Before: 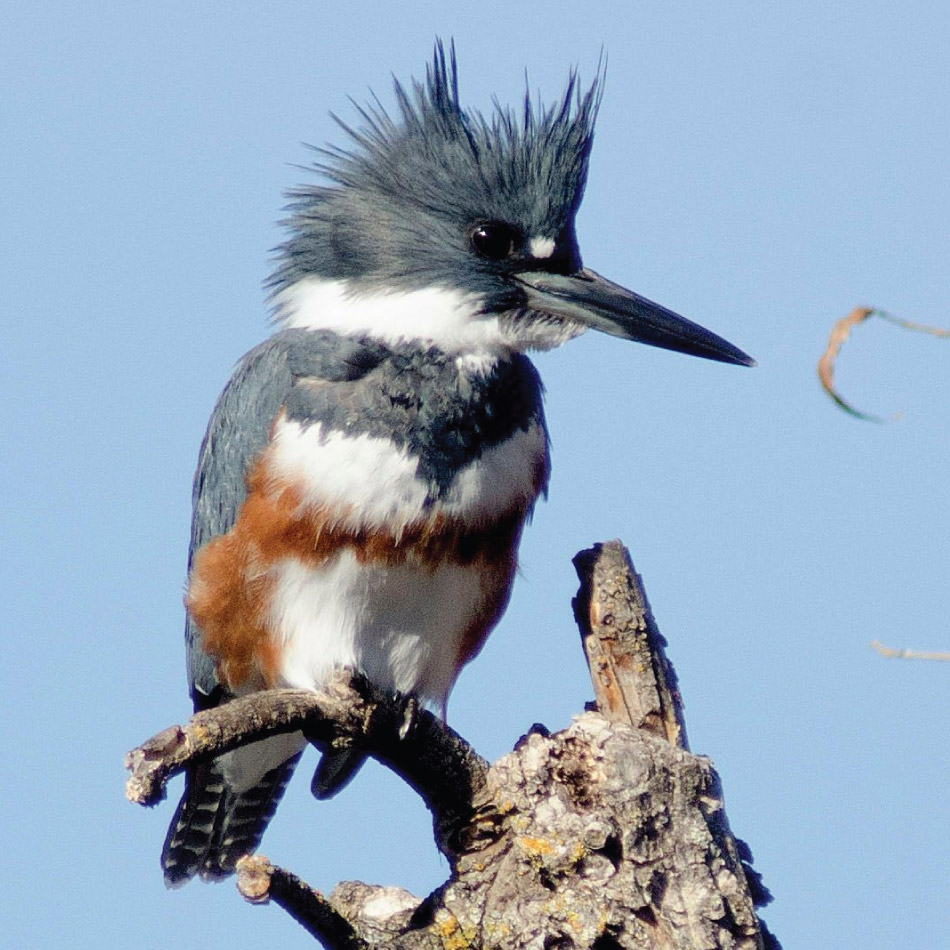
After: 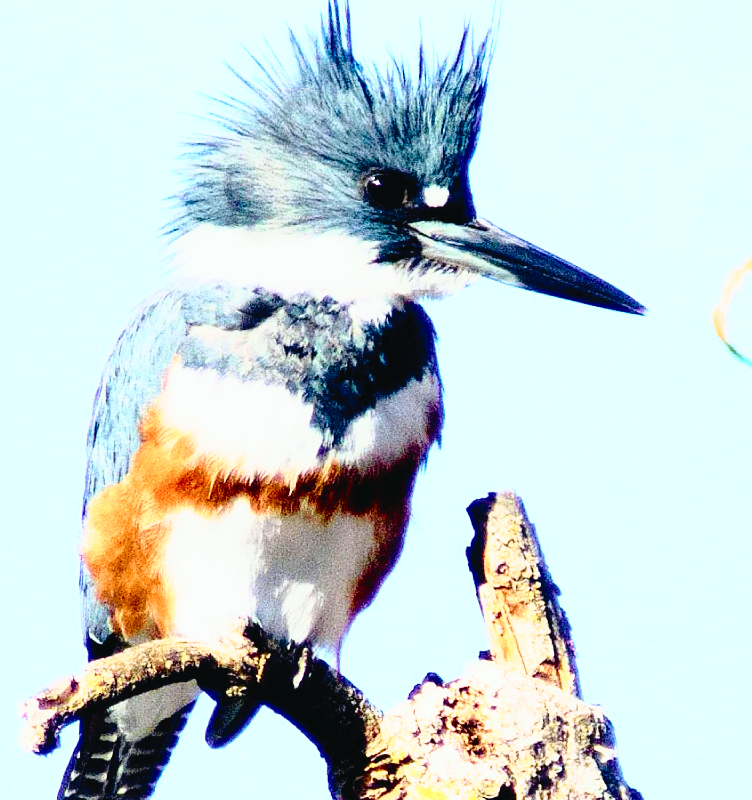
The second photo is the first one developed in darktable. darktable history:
base curve: curves: ch0 [(0, 0) (0.012, 0.01) (0.073, 0.168) (0.31, 0.711) (0.645, 0.957) (1, 1)], preserve colors none
rgb levels: preserve colors max RGB
crop: left 11.225%, top 5.381%, right 9.565%, bottom 10.314%
tone curve: curves: ch0 [(0, 0.018) (0.162, 0.128) (0.434, 0.478) (0.667, 0.785) (0.819, 0.943) (1, 0.991)]; ch1 [(0, 0) (0.402, 0.36) (0.476, 0.449) (0.506, 0.505) (0.523, 0.518) (0.579, 0.626) (0.641, 0.668) (0.693, 0.745) (0.861, 0.934) (1, 1)]; ch2 [(0, 0) (0.424, 0.388) (0.483, 0.472) (0.503, 0.505) (0.521, 0.519) (0.547, 0.581) (0.582, 0.648) (0.699, 0.759) (0.997, 0.858)], color space Lab, independent channels
